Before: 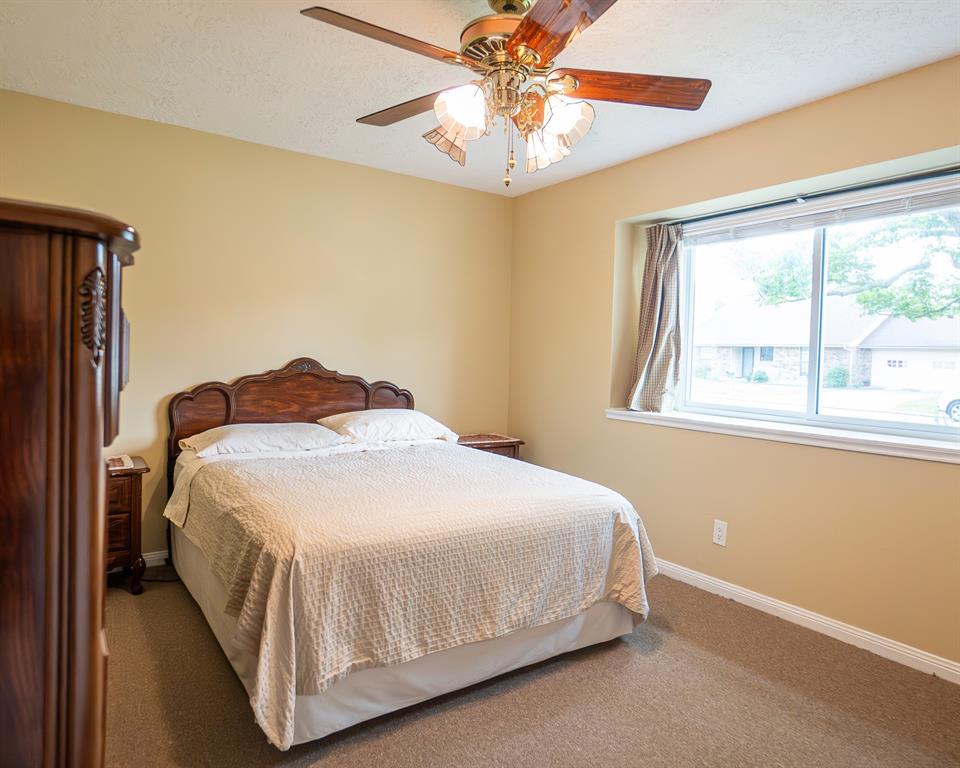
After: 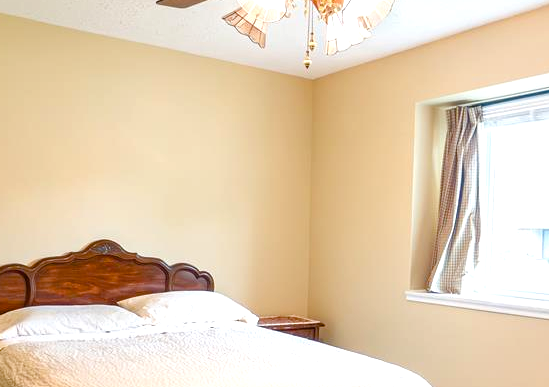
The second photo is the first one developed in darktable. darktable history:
crop: left 20.932%, top 15.471%, right 21.848%, bottom 34.081%
color balance rgb: perceptual saturation grading › global saturation 25%, perceptual saturation grading › highlights -50%, perceptual saturation grading › shadows 30%, perceptual brilliance grading › global brilliance 12%, global vibrance 20%
